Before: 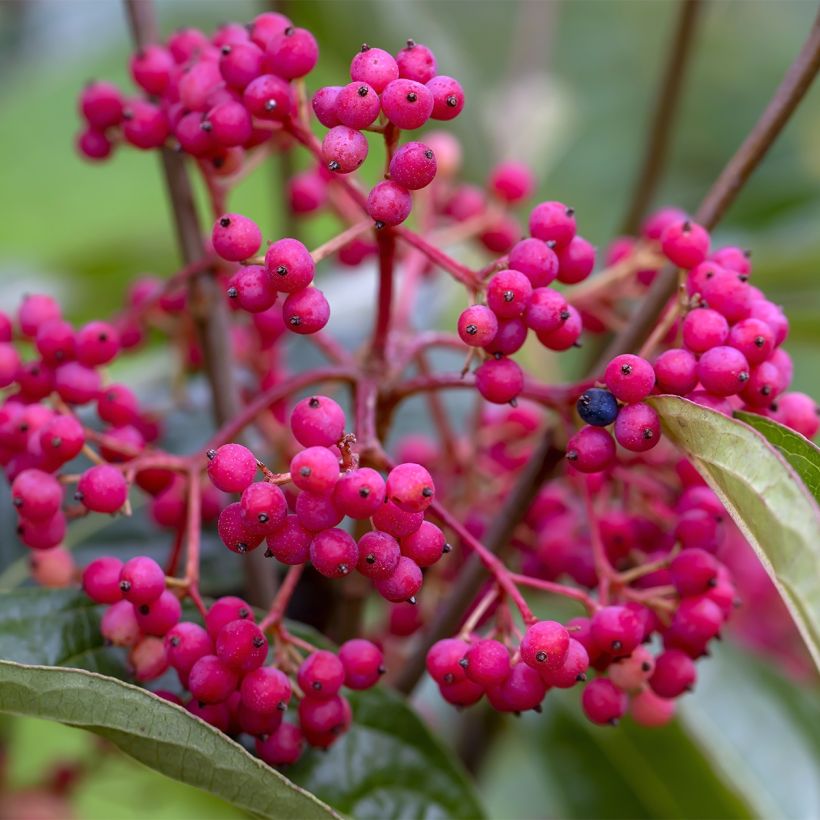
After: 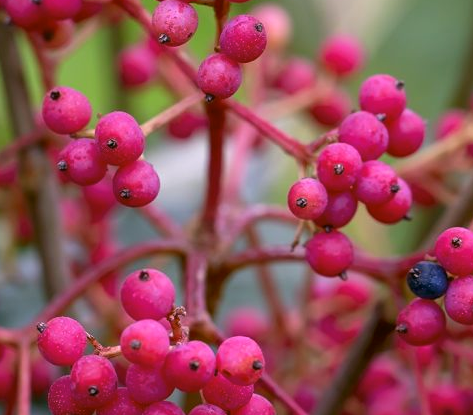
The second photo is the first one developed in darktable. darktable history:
crop: left 20.797%, top 15.576%, right 21.42%, bottom 33.761%
color correction: highlights a* 4.58, highlights b* 4.95, shadows a* -7.59, shadows b* 4.62
